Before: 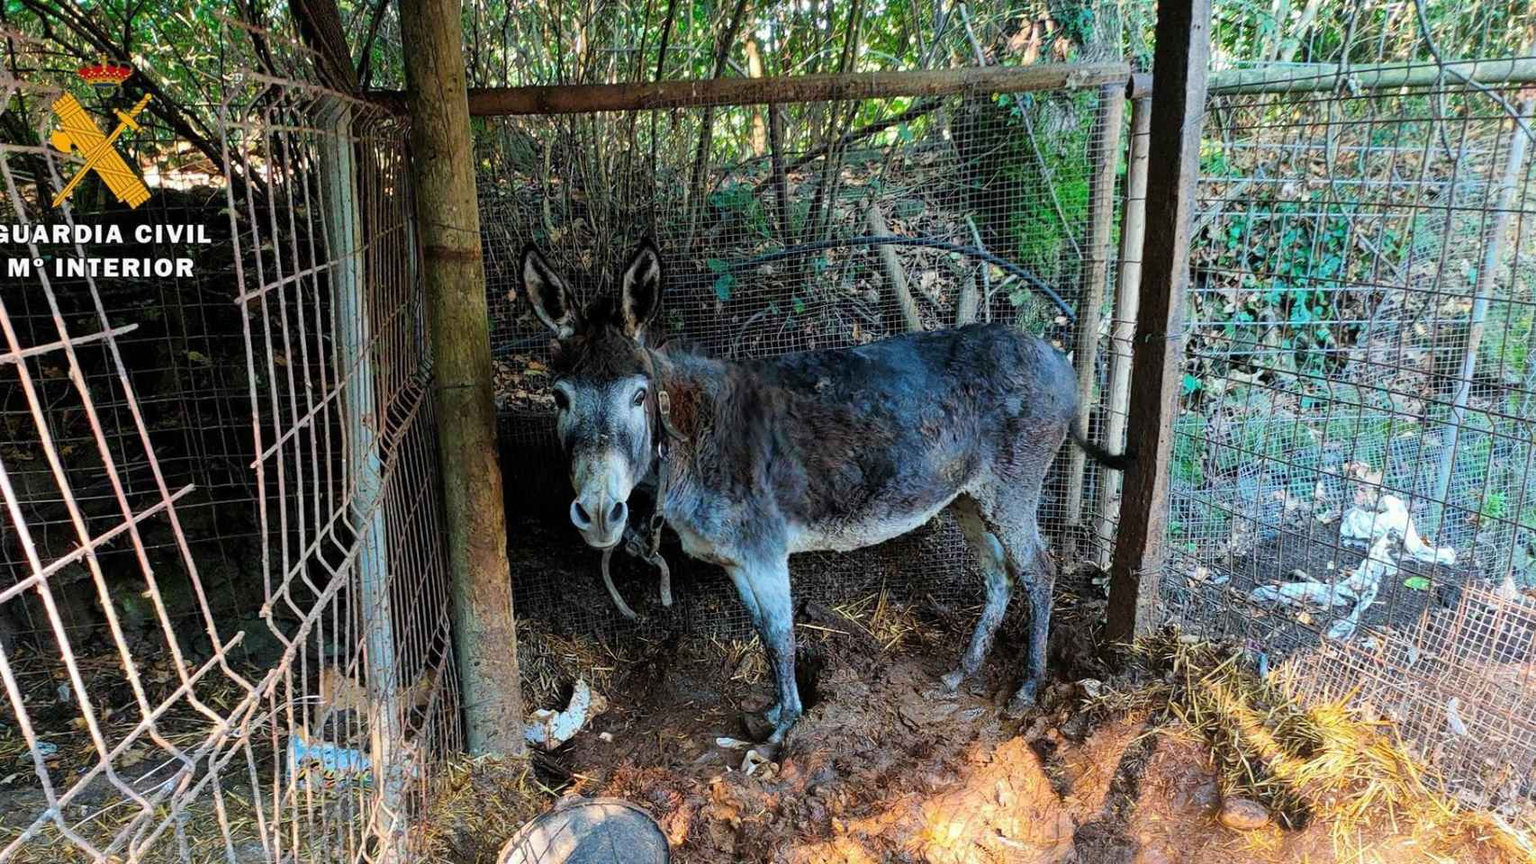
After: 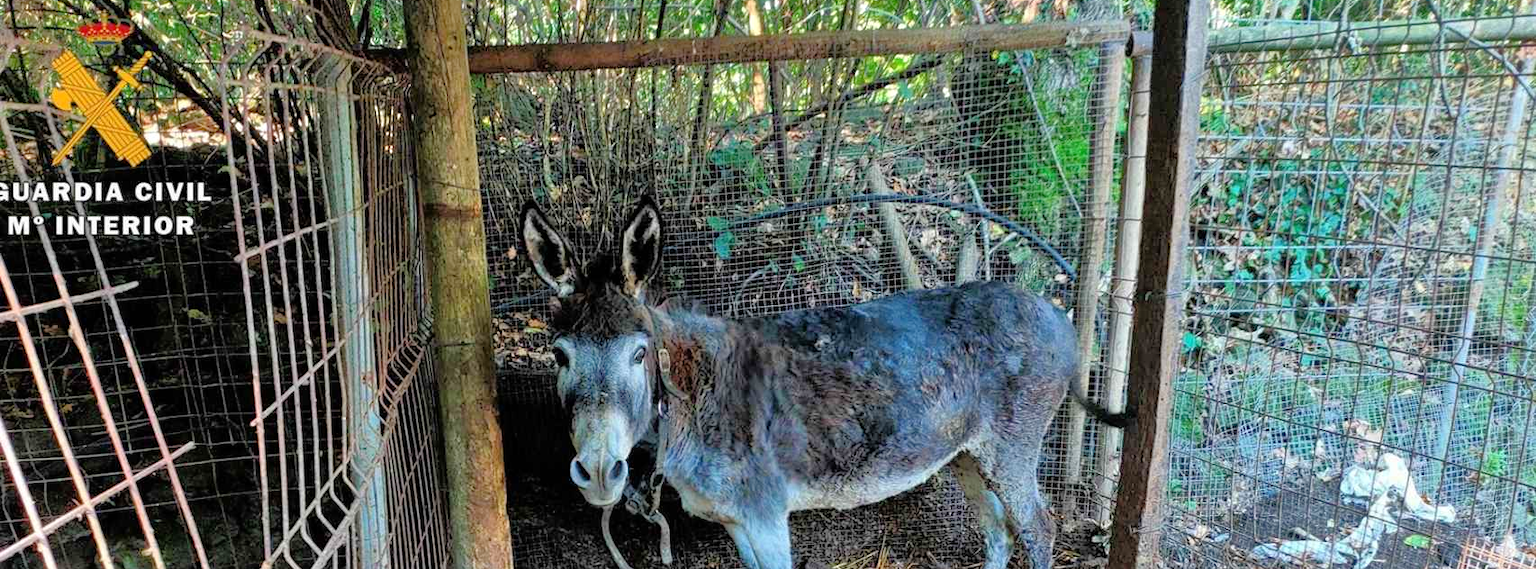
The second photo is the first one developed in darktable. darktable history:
crop and rotate: top 4.957%, bottom 29.019%
tone equalizer: -7 EV 0.157 EV, -6 EV 0.571 EV, -5 EV 1.16 EV, -4 EV 1.36 EV, -3 EV 1.18 EV, -2 EV 0.6 EV, -1 EV 0.162 EV
